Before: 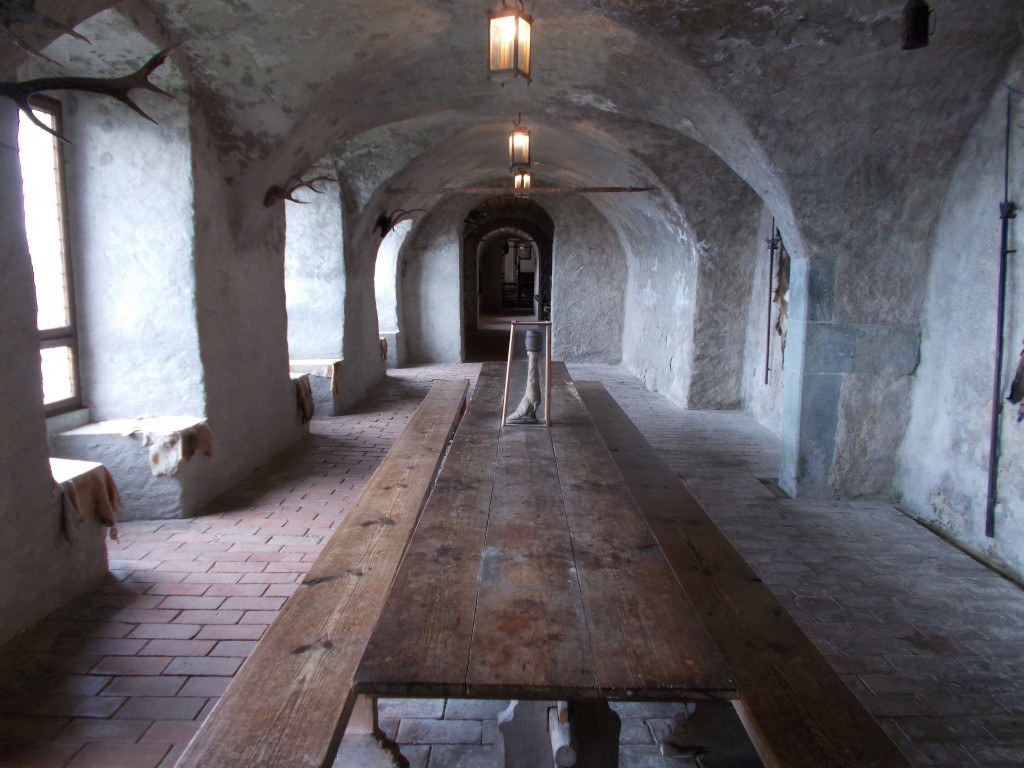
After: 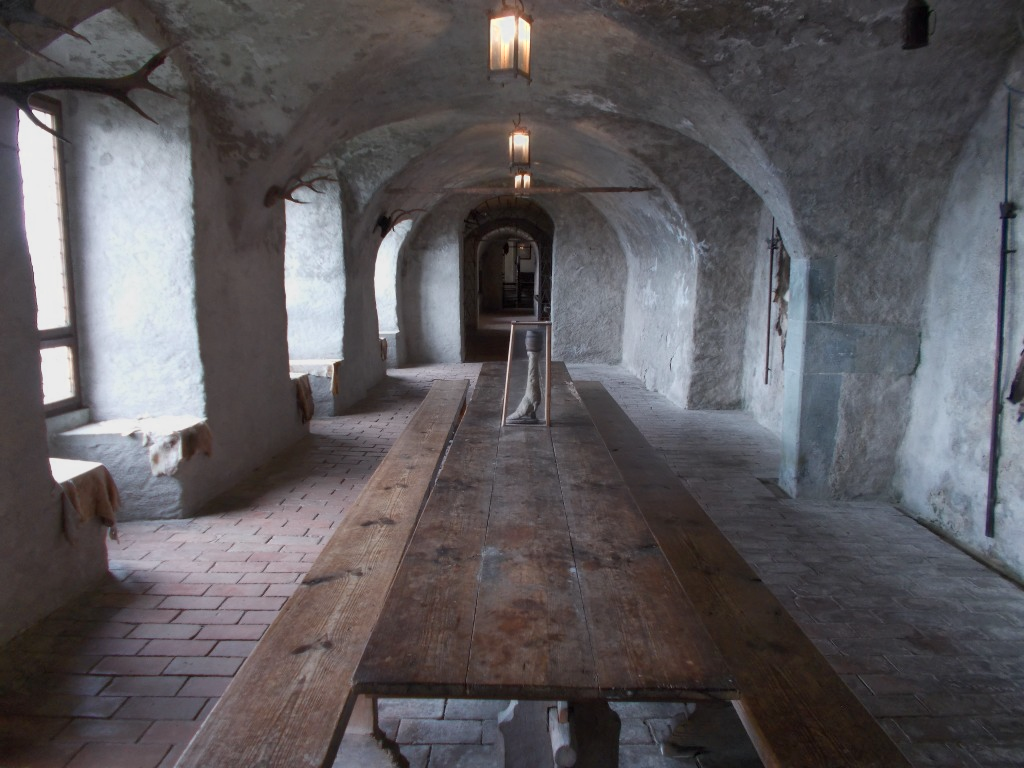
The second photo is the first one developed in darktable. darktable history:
tone equalizer: -8 EV 0.277 EV, -7 EV 0.433 EV, -6 EV 0.447 EV, -5 EV 0.222 EV, -3 EV -0.242 EV, -2 EV -0.396 EV, -1 EV -0.428 EV, +0 EV -0.259 EV
color zones: curves: ch0 [(0.018, 0.548) (0.224, 0.64) (0.425, 0.447) (0.675, 0.575) (0.732, 0.579)]; ch1 [(0.066, 0.487) (0.25, 0.5) (0.404, 0.43) (0.75, 0.421) (0.956, 0.421)]; ch2 [(0.044, 0.561) (0.215, 0.465) (0.399, 0.544) (0.465, 0.548) (0.614, 0.447) (0.724, 0.43) (0.882, 0.623) (0.956, 0.632)]
